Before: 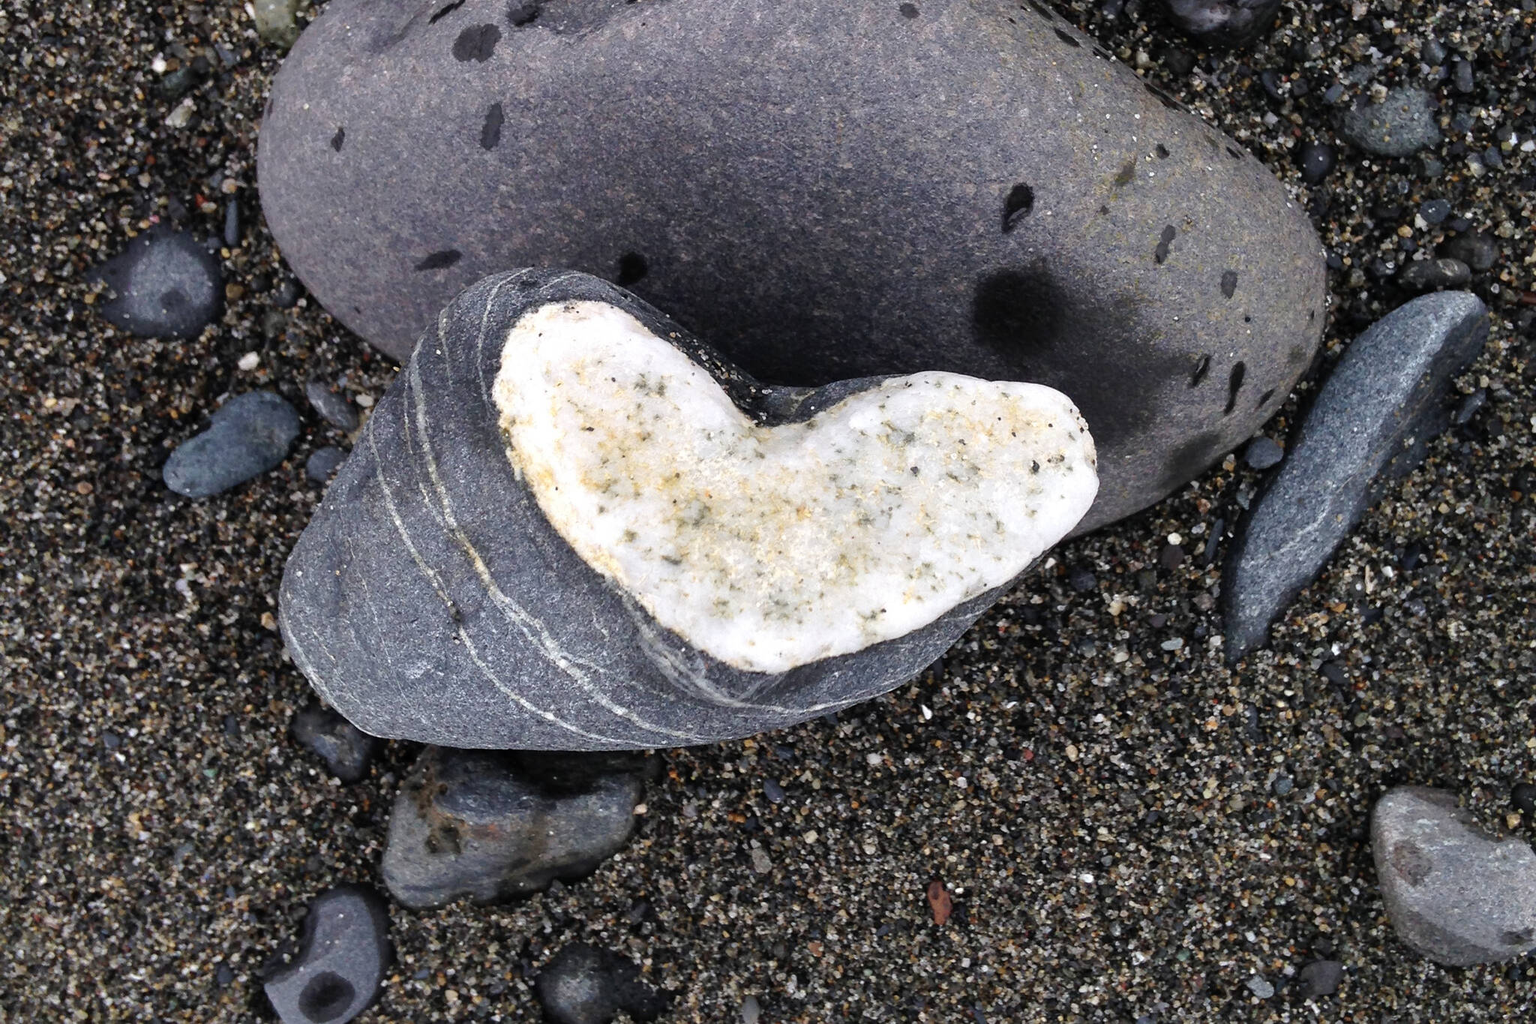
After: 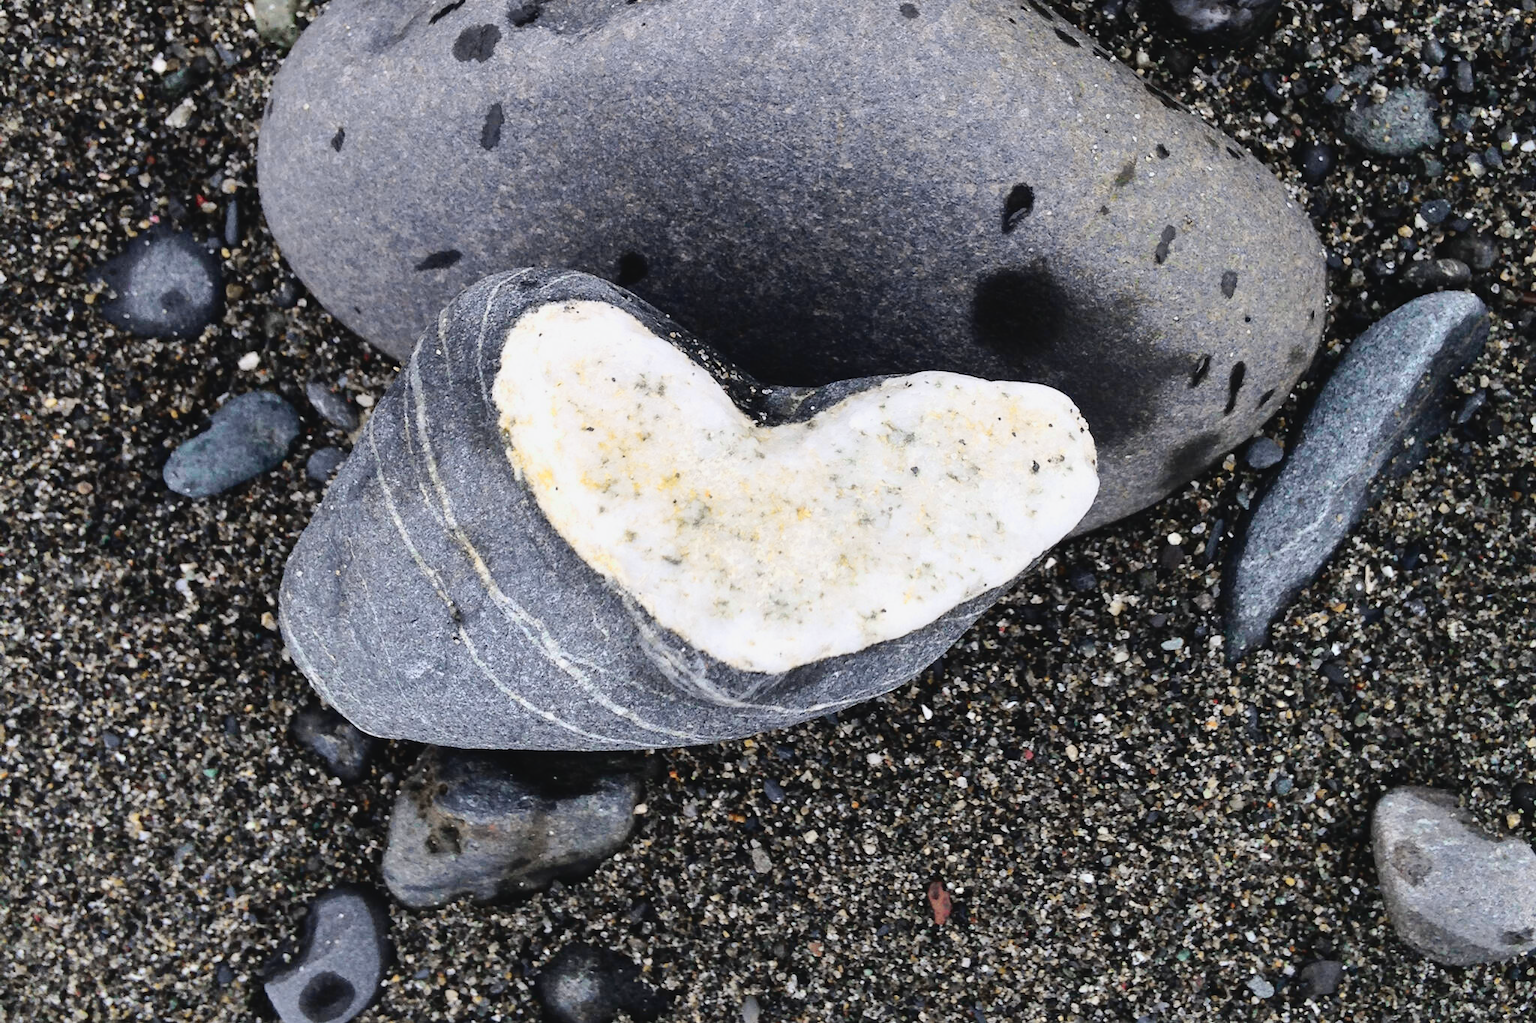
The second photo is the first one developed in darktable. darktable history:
tone curve: curves: ch0 [(0, 0.037) (0.045, 0.055) (0.155, 0.138) (0.29, 0.325) (0.428, 0.513) (0.604, 0.71) (0.824, 0.882) (1, 0.965)]; ch1 [(0, 0) (0.339, 0.334) (0.445, 0.419) (0.476, 0.454) (0.498, 0.498) (0.53, 0.515) (0.557, 0.556) (0.609, 0.649) (0.716, 0.746) (1, 1)]; ch2 [(0, 0) (0.327, 0.318) (0.417, 0.426) (0.46, 0.453) (0.502, 0.5) (0.526, 0.52) (0.554, 0.541) (0.626, 0.65) (0.749, 0.746) (1, 1)], color space Lab, independent channels, preserve colors none
